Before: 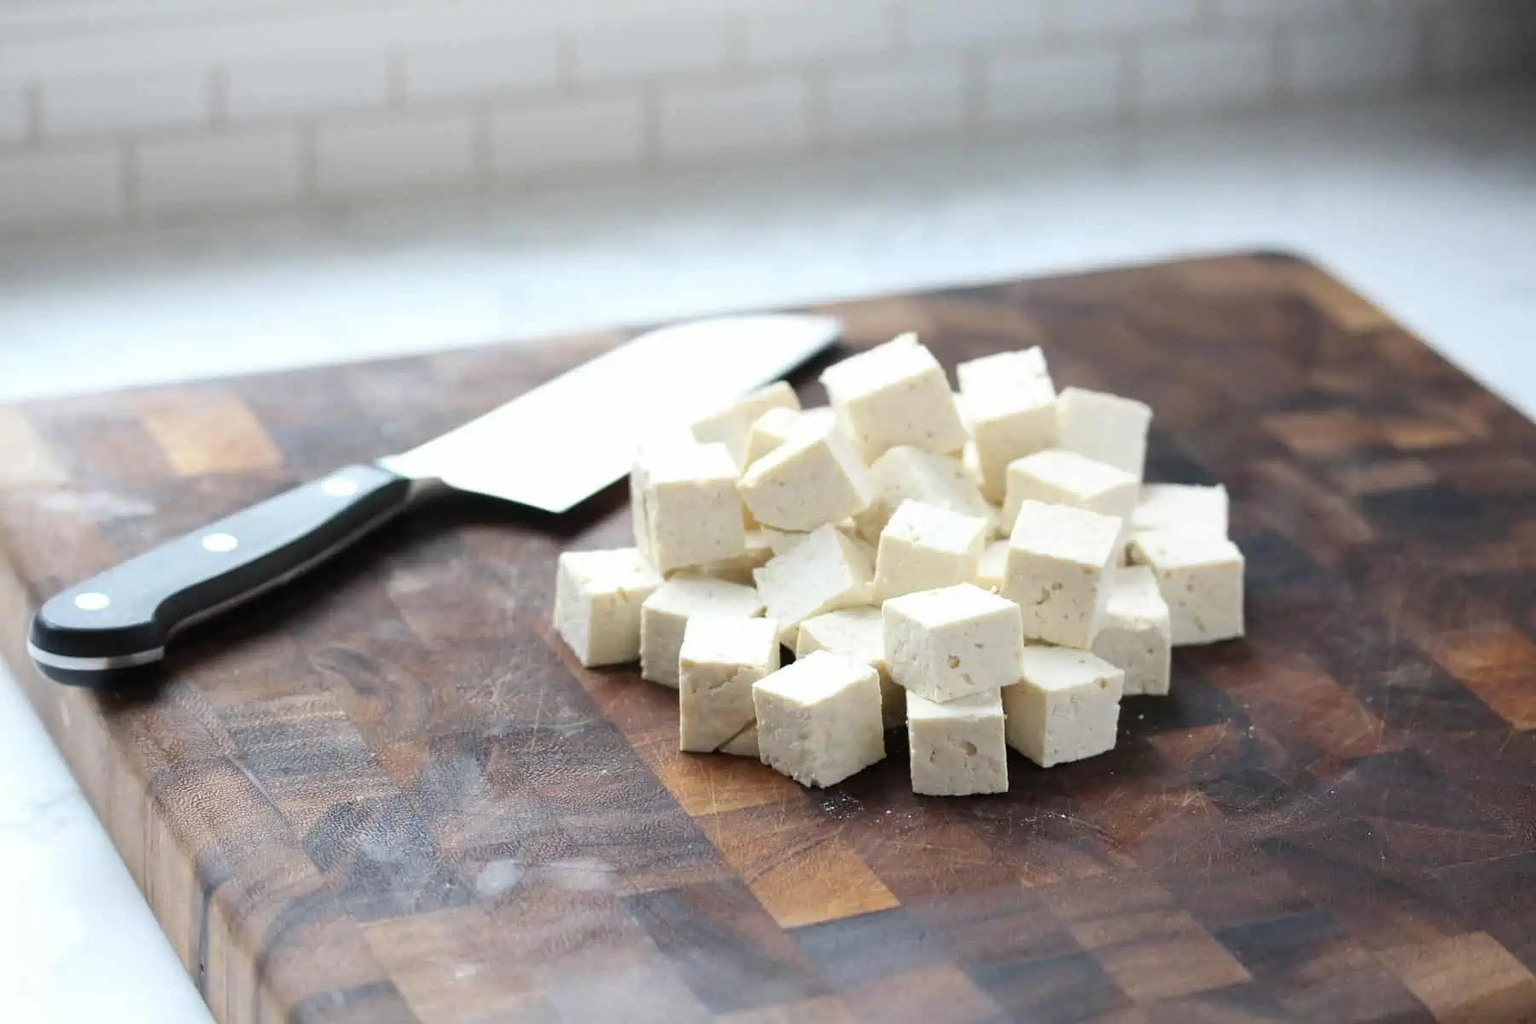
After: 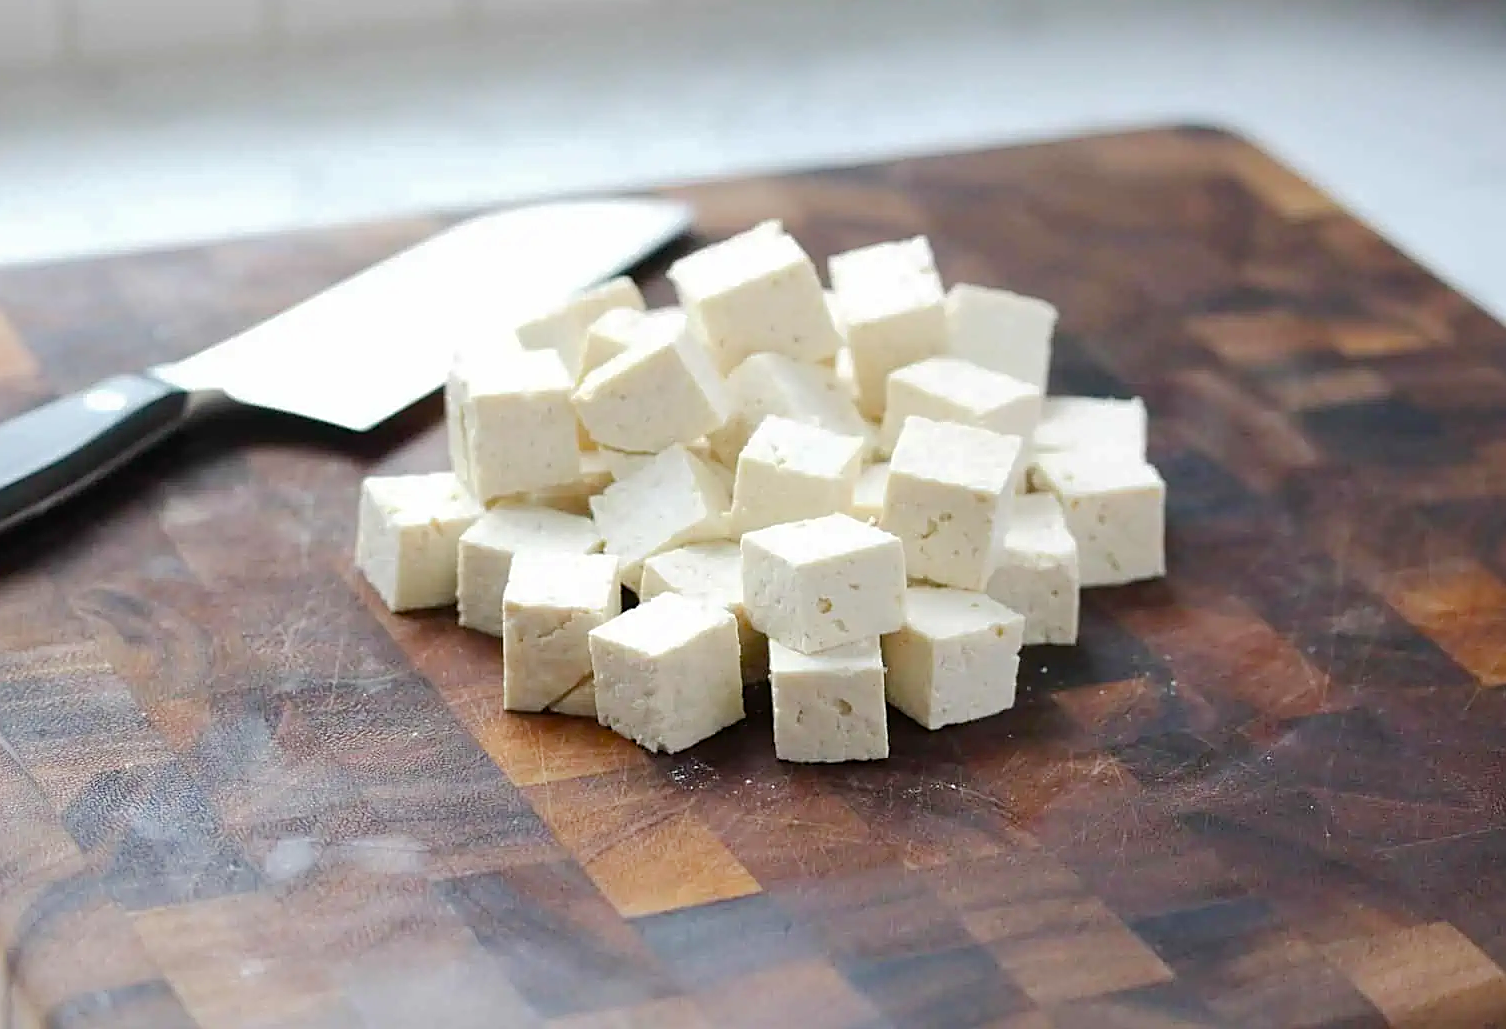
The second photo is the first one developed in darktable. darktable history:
crop: left 16.315%, top 14.246%
base curve: curves: ch0 [(0, 0) (0.235, 0.266) (0.503, 0.496) (0.786, 0.72) (1, 1)]
color balance rgb: perceptual saturation grading › global saturation 20%, perceptual saturation grading › highlights -25%, perceptual saturation grading › shadows 25%
sharpen: on, module defaults
